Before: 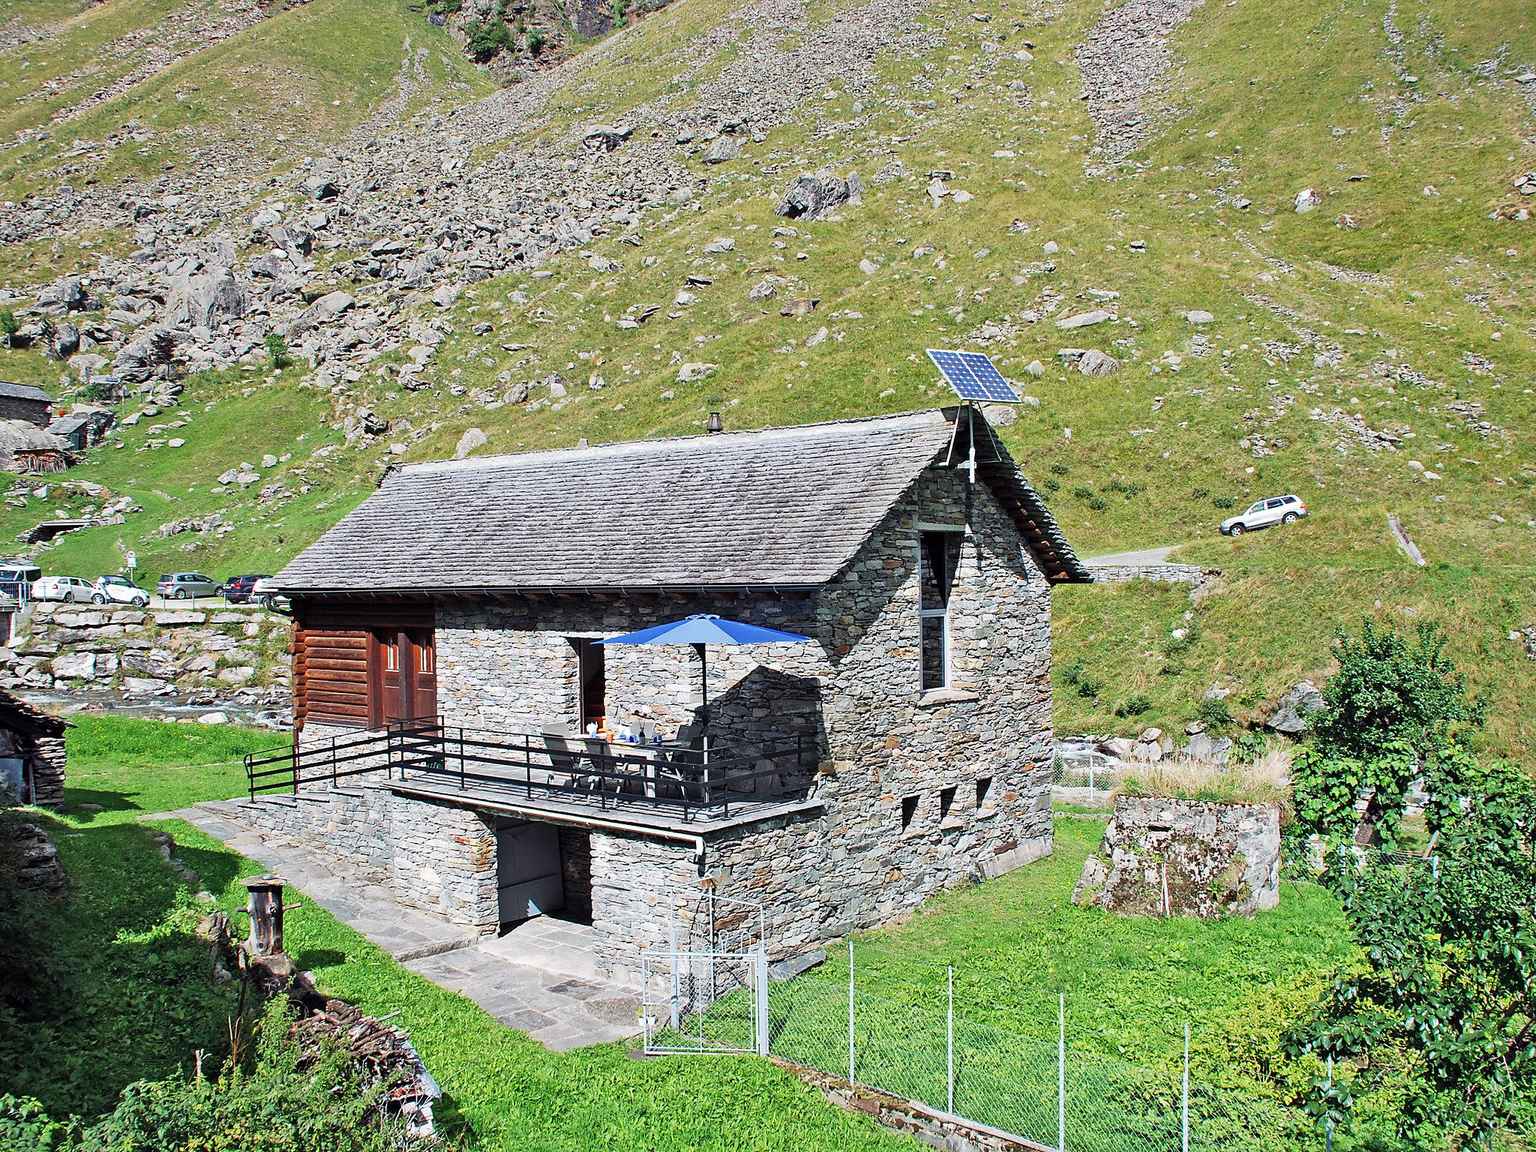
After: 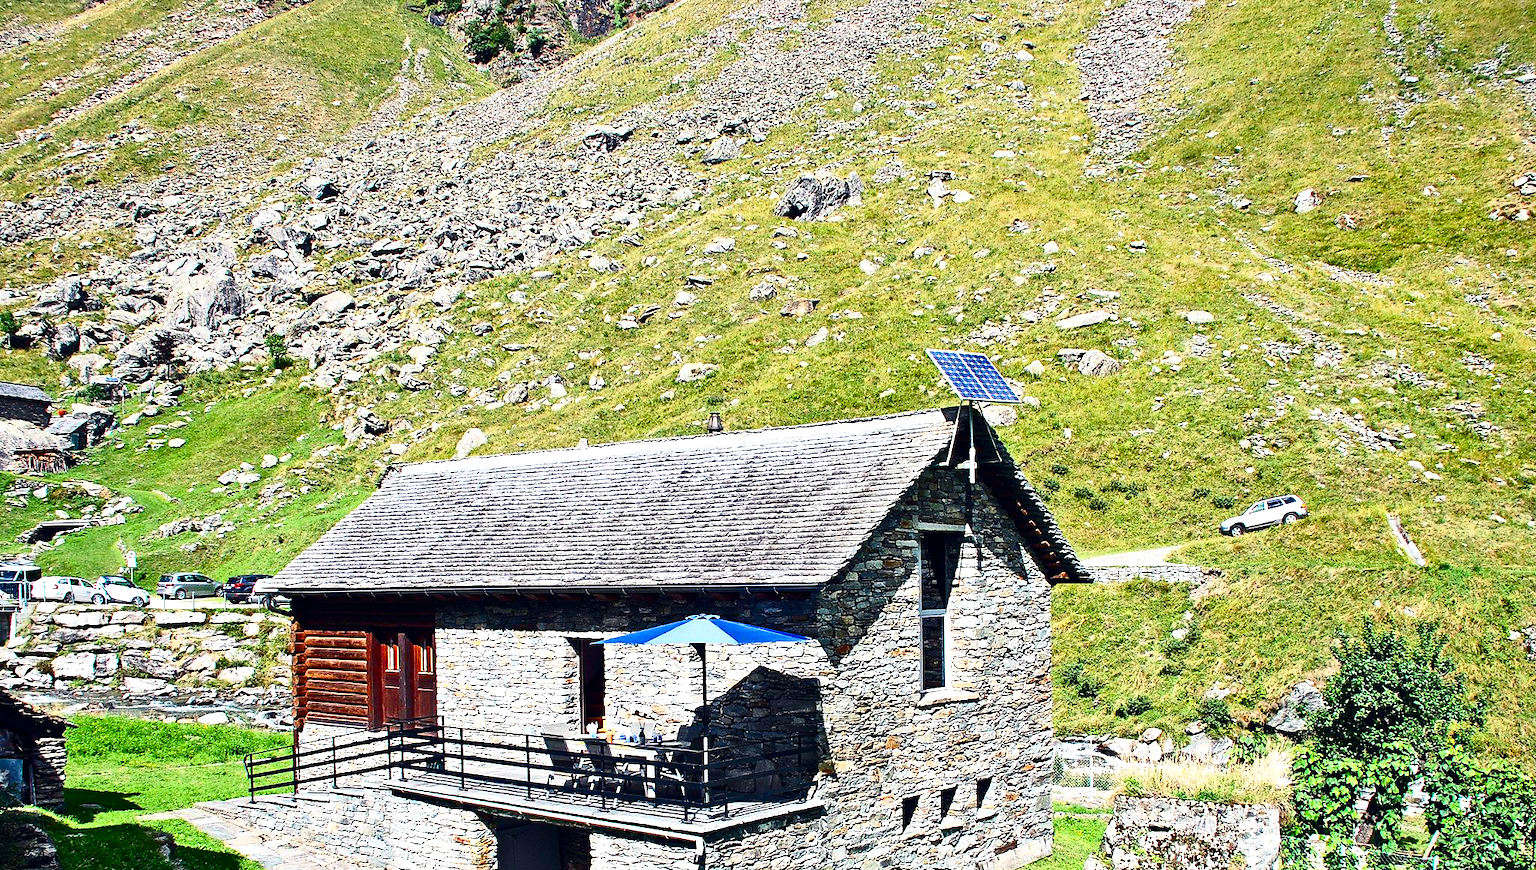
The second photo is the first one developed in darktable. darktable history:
contrast brightness saturation: contrast 0.272
crop: bottom 24.4%
color balance rgb: perceptual saturation grading › global saturation 44.006%, perceptual saturation grading › highlights -50.114%, perceptual saturation grading › shadows 30.892%, perceptual brilliance grading › global brilliance 19.26%, perceptual brilliance grading › shadows -39.686%, global vibrance 20%
color correction: highlights a* 0.363, highlights b* 2.73, shadows a* -1.05, shadows b* -4.51
